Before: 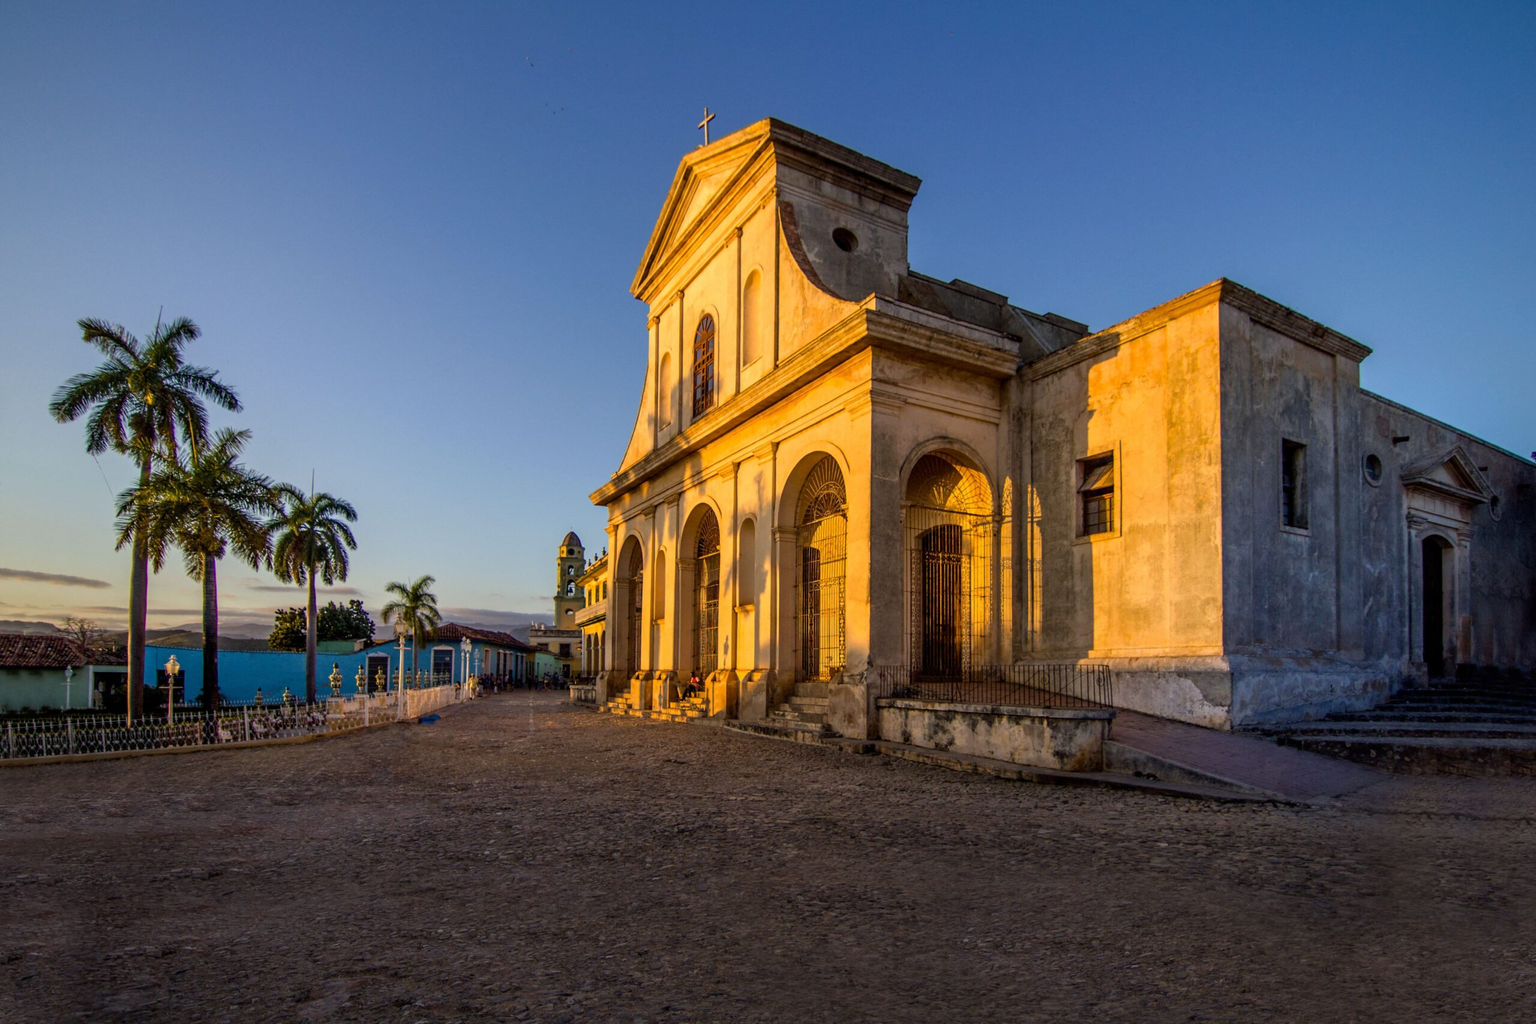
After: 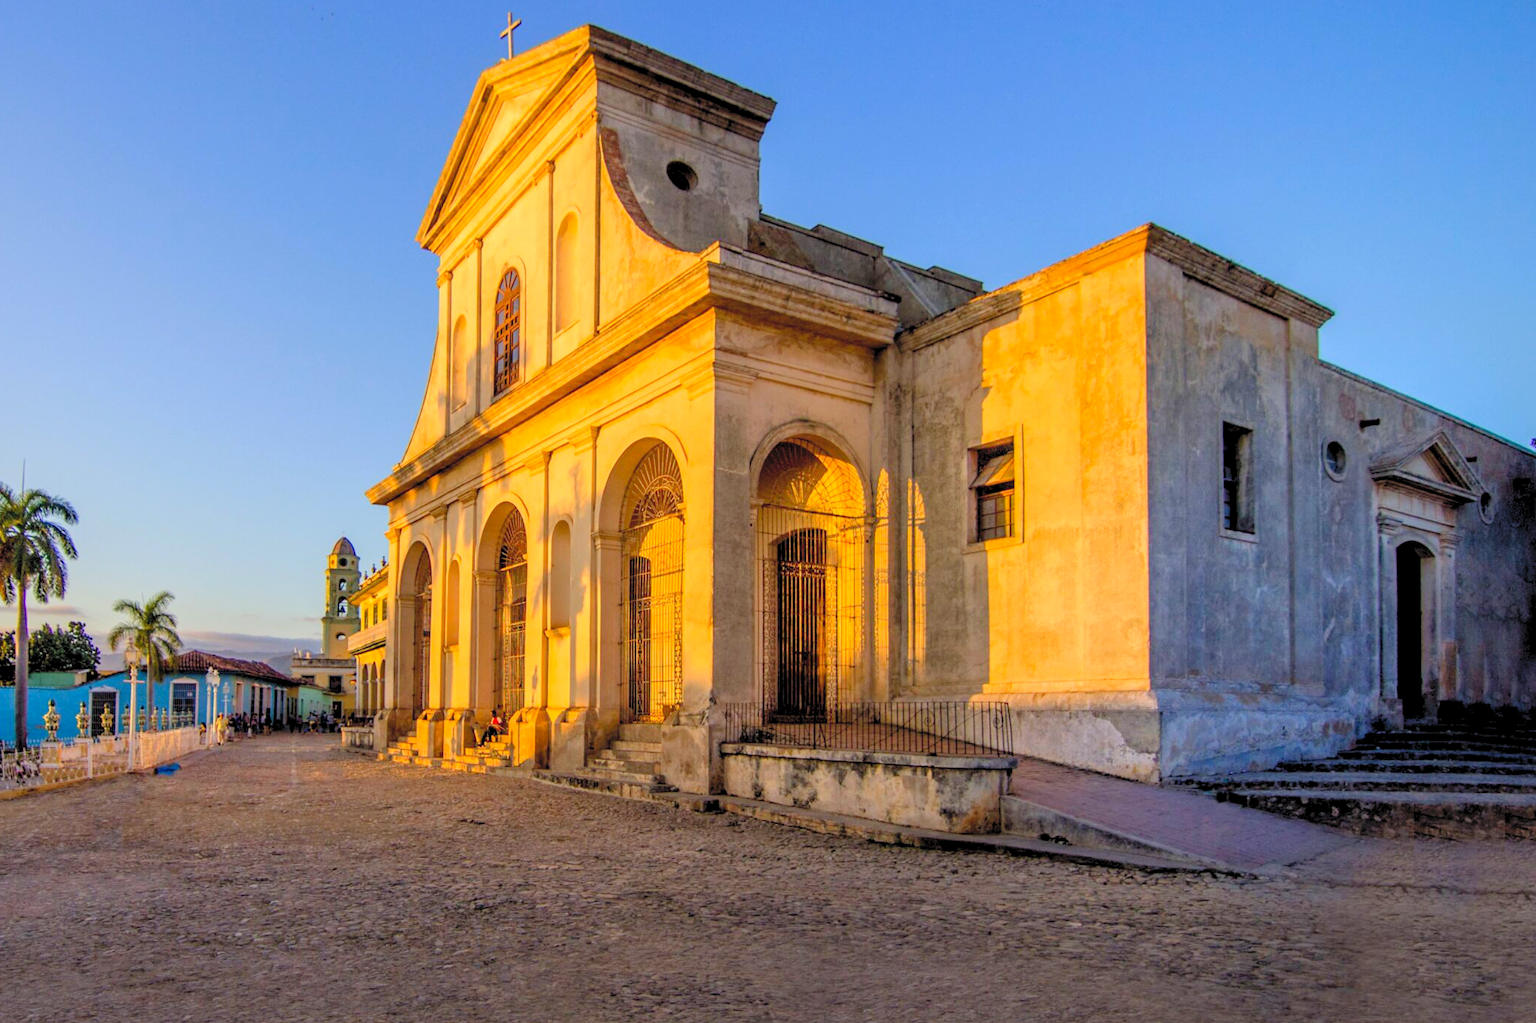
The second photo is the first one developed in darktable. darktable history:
levels: levels [0.072, 0.414, 0.976]
crop: left 19.159%, top 9.58%, bottom 9.58%
contrast brightness saturation: contrast -0.11
